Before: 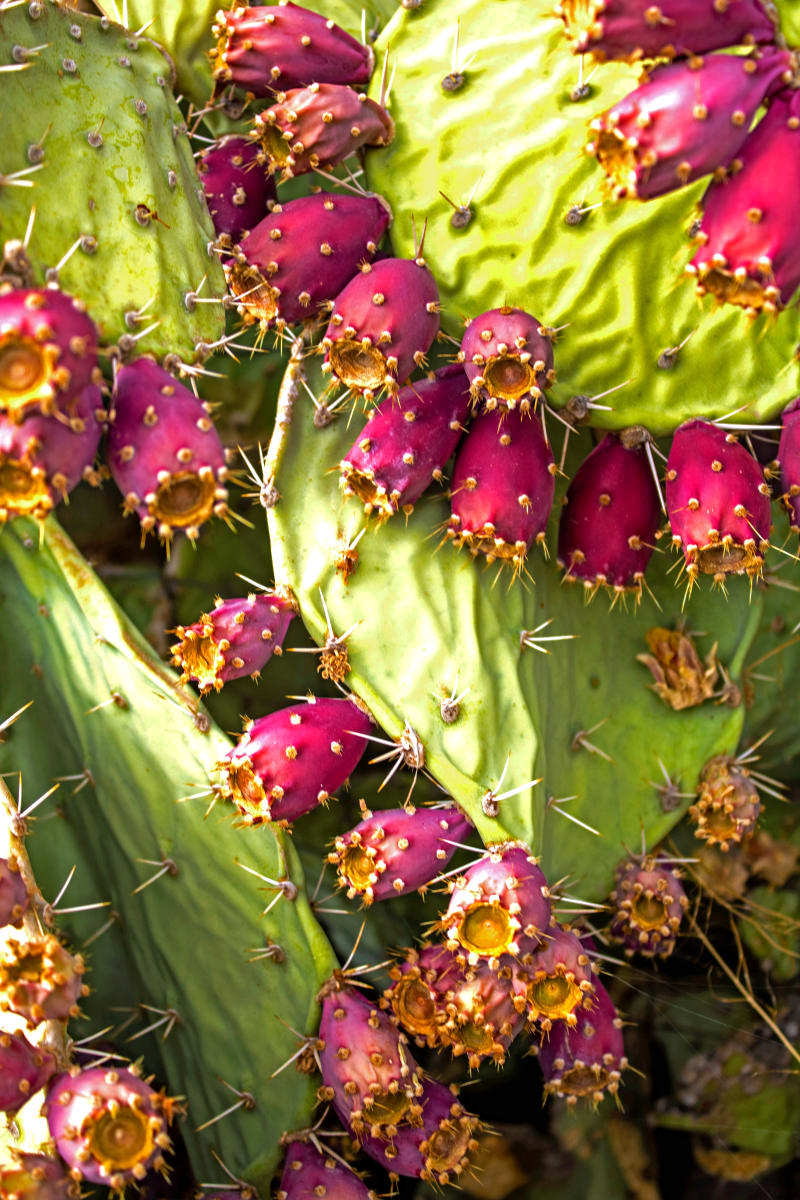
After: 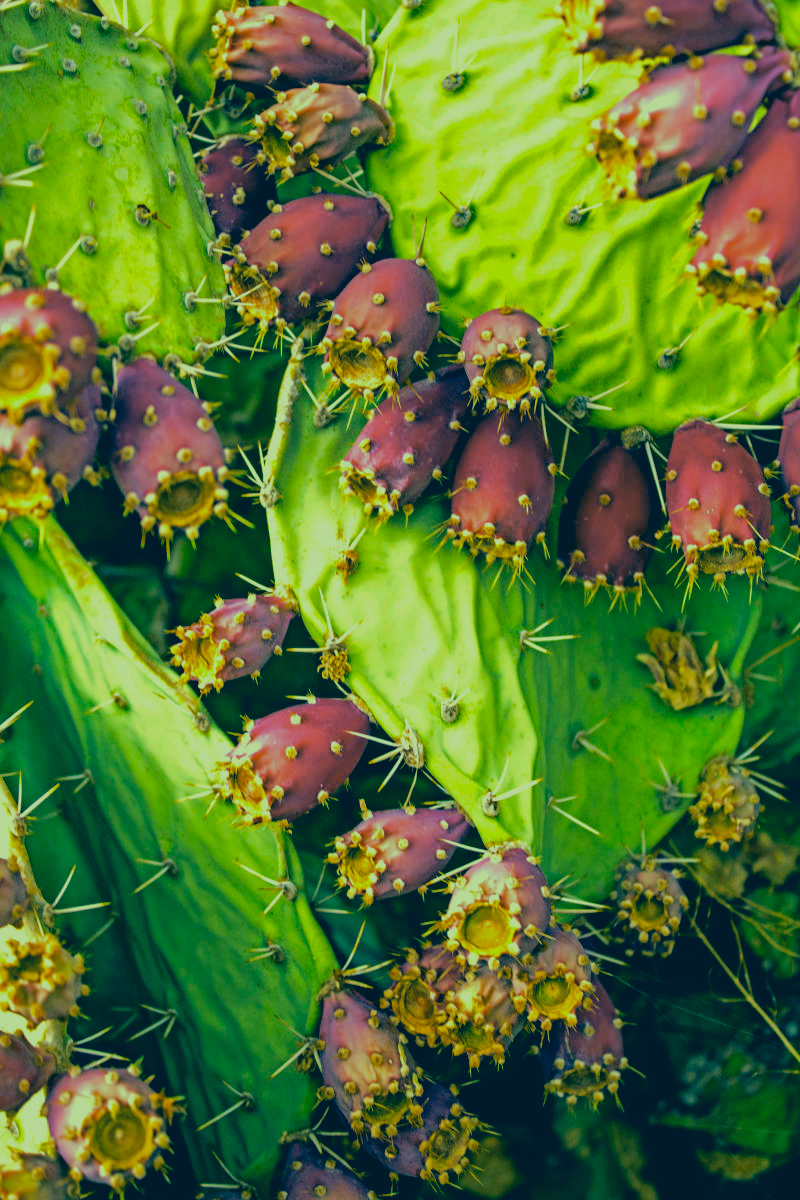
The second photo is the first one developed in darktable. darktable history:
filmic rgb: black relative exposure -7.08 EV, white relative exposure 5.37 EV, threshold -0.279 EV, transition 3.19 EV, structure ↔ texture 99%, hardness 3.03, enable highlight reconstruction true
color correction: highlights a* -15.47, highlights b* 39.71, shadows a* -39.91, shadows b* -26.47
